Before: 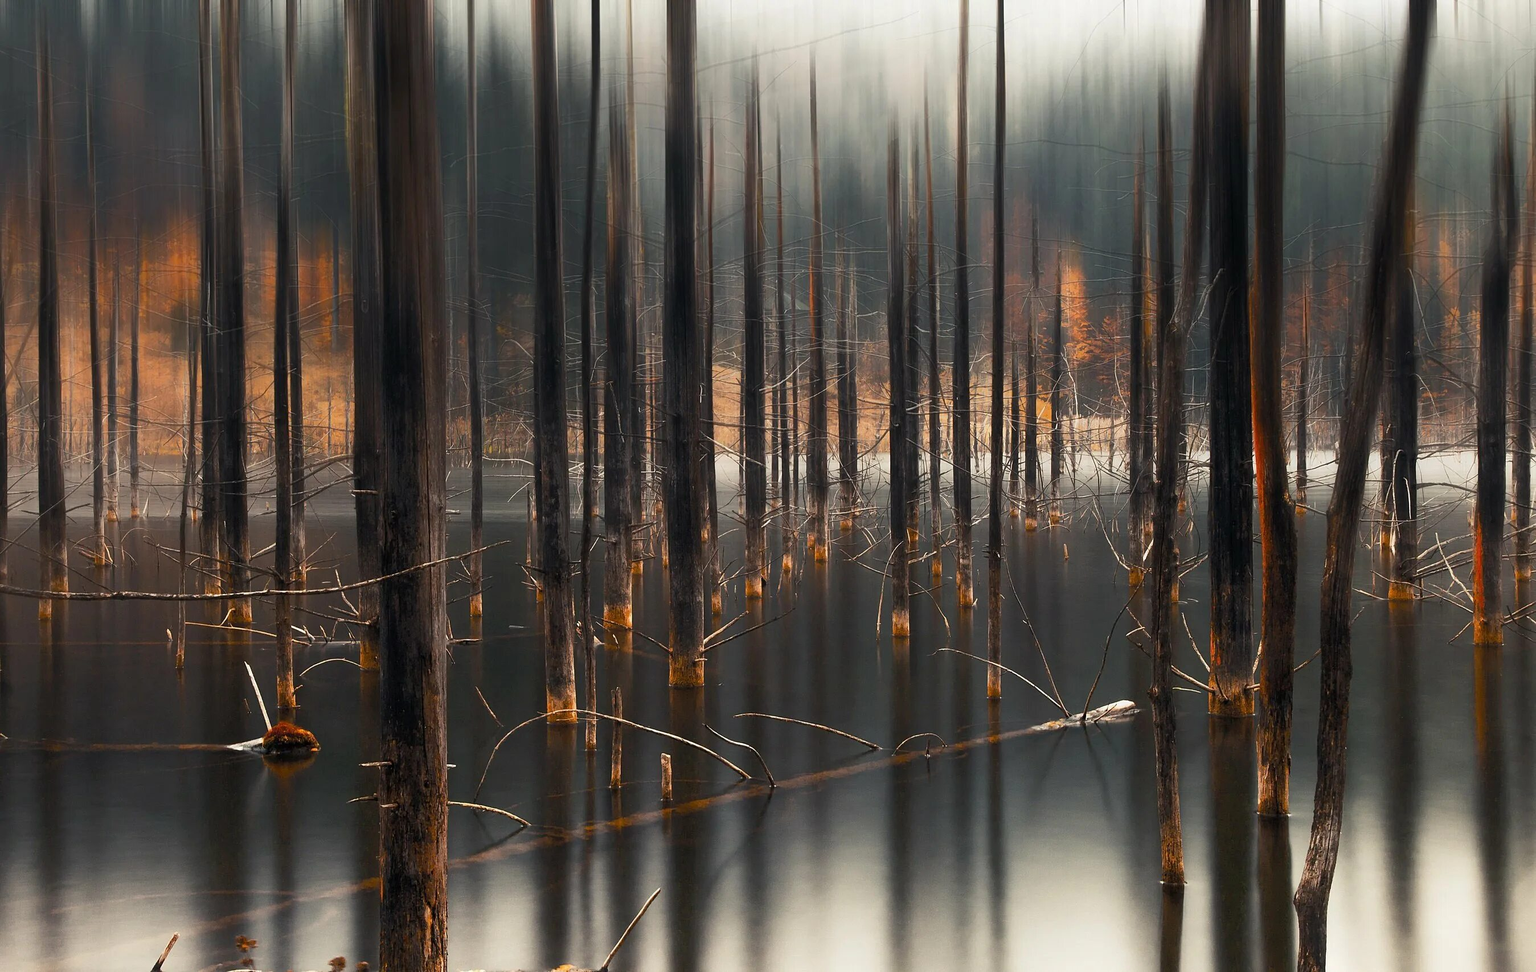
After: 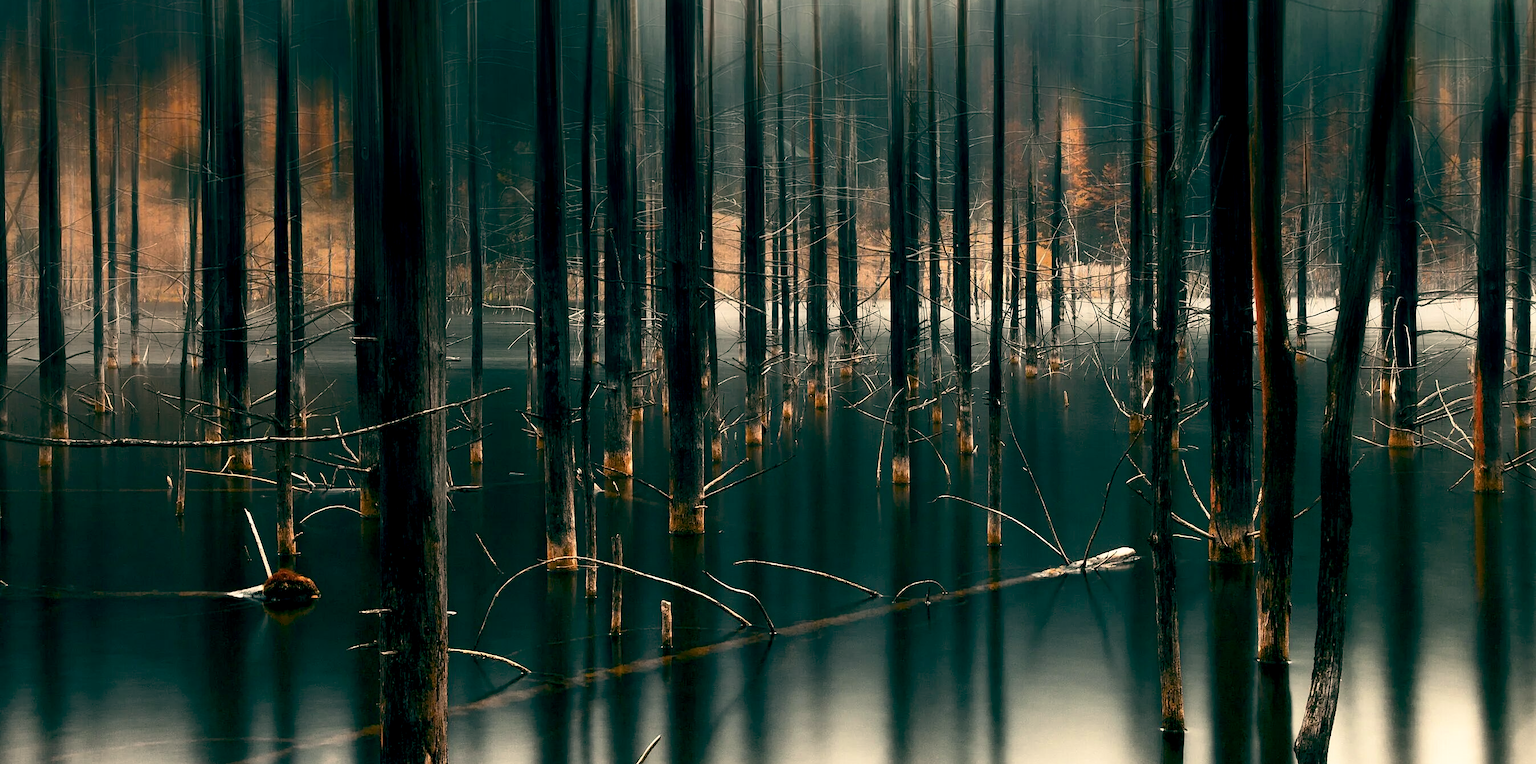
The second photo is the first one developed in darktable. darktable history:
base curve: curves: ch0 [(0.017, 0) (0.425, 0.441) (0.844, 0.933) (1, 1)], preserve colors none
contrast brightness saturation: contrast 0.11, saturation -0.17
crop and rotate: top 15.774%, bottom 5.506%
color balance: lift [1.005, 0.99, 1.007, 1.01], gamma [1, 0.979, 1.011, 1.021], gain [0.923, 1.098, 1.025, 0.902], input saturation 90.45%, contrast 7.73%, output saturation 105.91%
